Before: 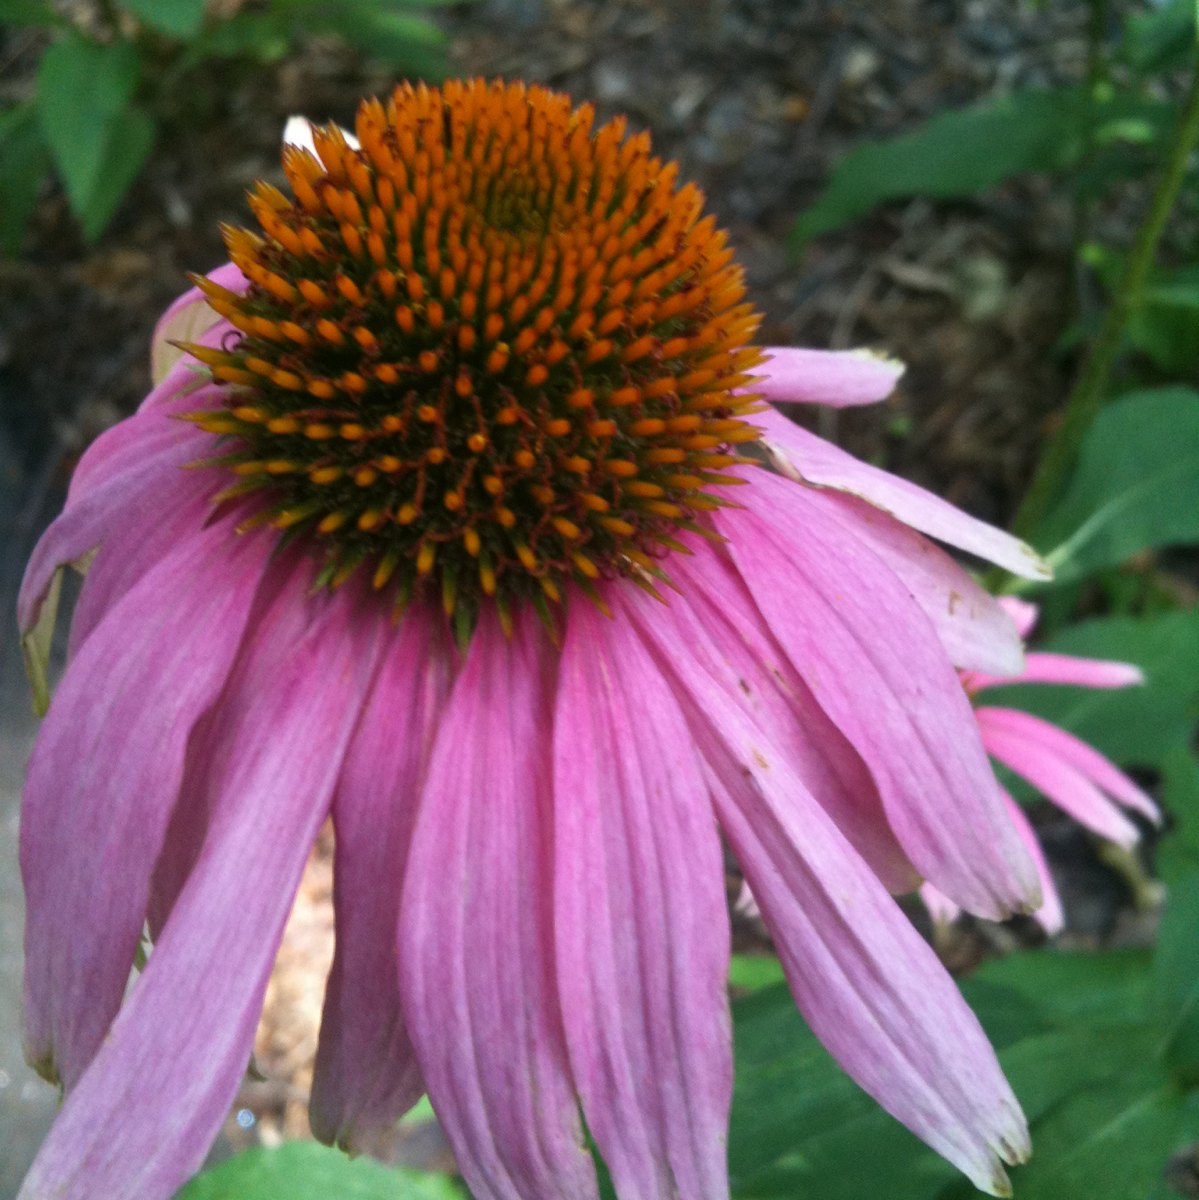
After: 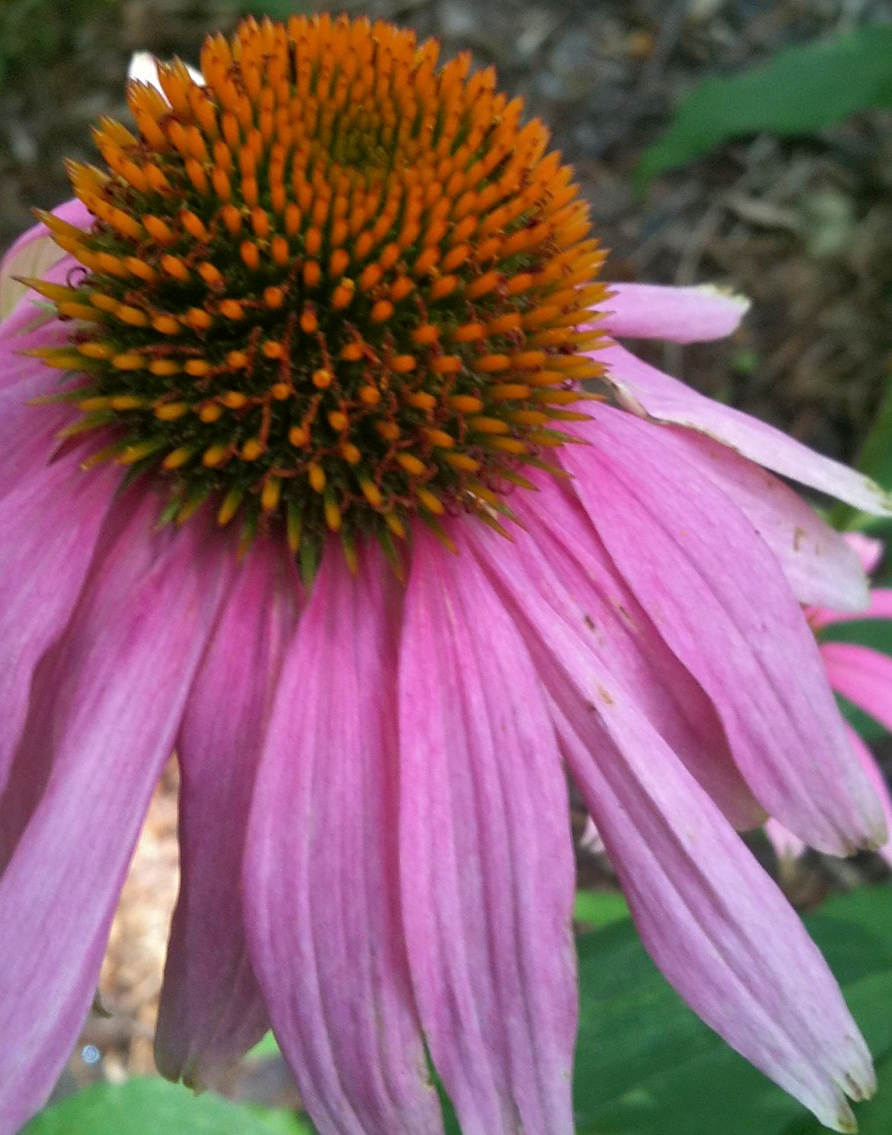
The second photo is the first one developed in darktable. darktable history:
exposure: black level correction 0.002, compensate highlight preservation false
crop and rotate: left 12.95%, top 5.361%, right 12.584%
sharpen: radius 1.838, amount 0.397, threshold 1.327
shadows and highlights: on, module defaults
